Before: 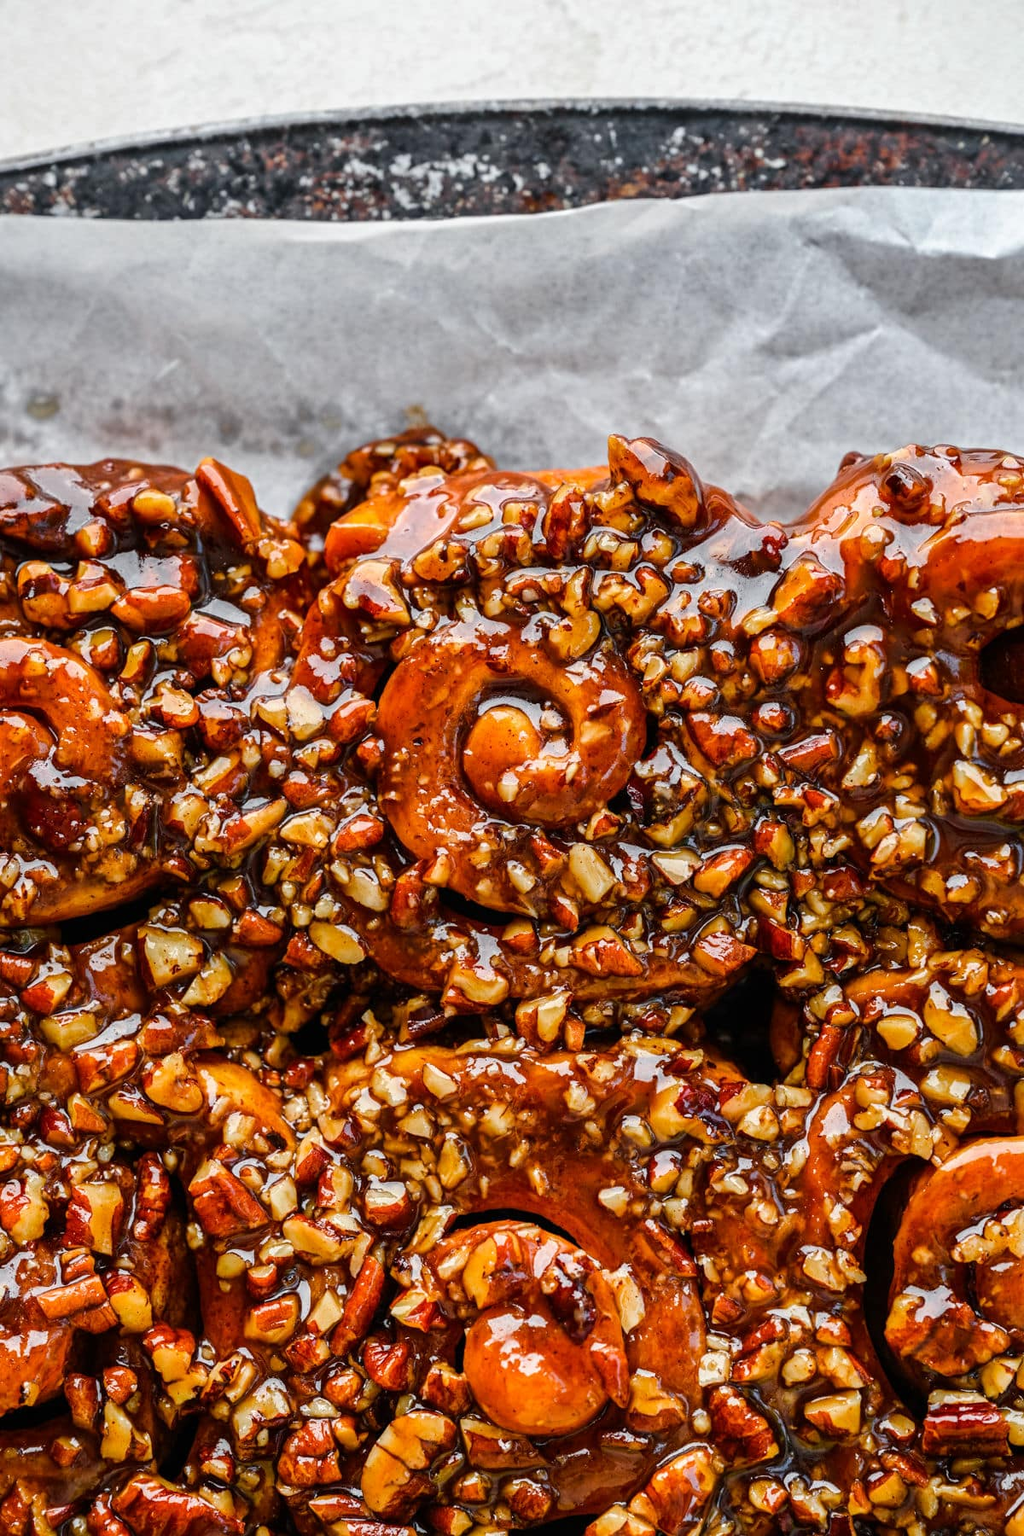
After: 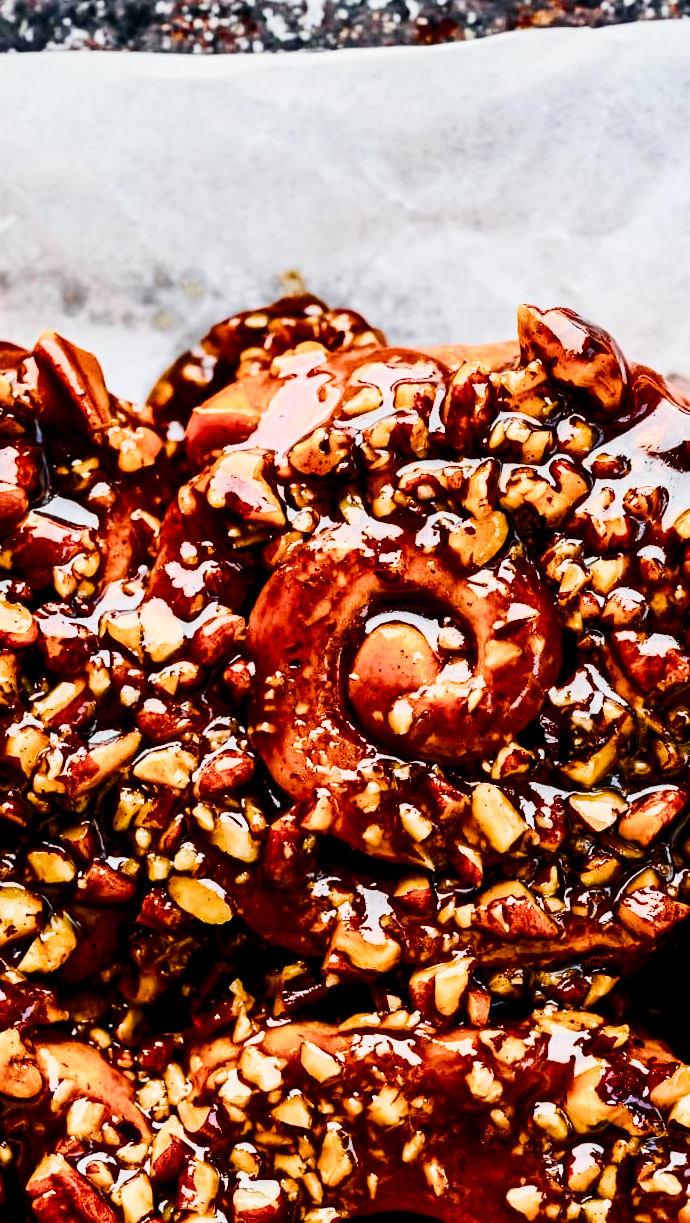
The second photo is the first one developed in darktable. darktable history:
contrast brightness saturation: contrast 0.289
filmic rgb: middle gray luminance 29.06%, black relative exposure -10.29 EV, white relative exposure 5.48 EV, target black luminance 0%, hardness 3.95, latitude 1.43%, contrast 1.13, highlights saturation mix 5.33%, shadows ↔ highlights balance 14.66%, add noise in highlights 0.1, color science v4 (2020), iterations of high-quality reconstruction 0, type of noise poissonian
exposure: exposure 0.746 EV, compensate highlight preservation false
crop: left 16.251%, top 11.402%, right 26.178%, bottom 20.61%
color balance rgb: perceptual saturation grading › global saturation 34.837%, perceptual saturation grading › highlights -29.909%, perceptual saturation grading › shadows 34.518%, global vibrance -1.752%, saturation formula JzAzBz (2021)
